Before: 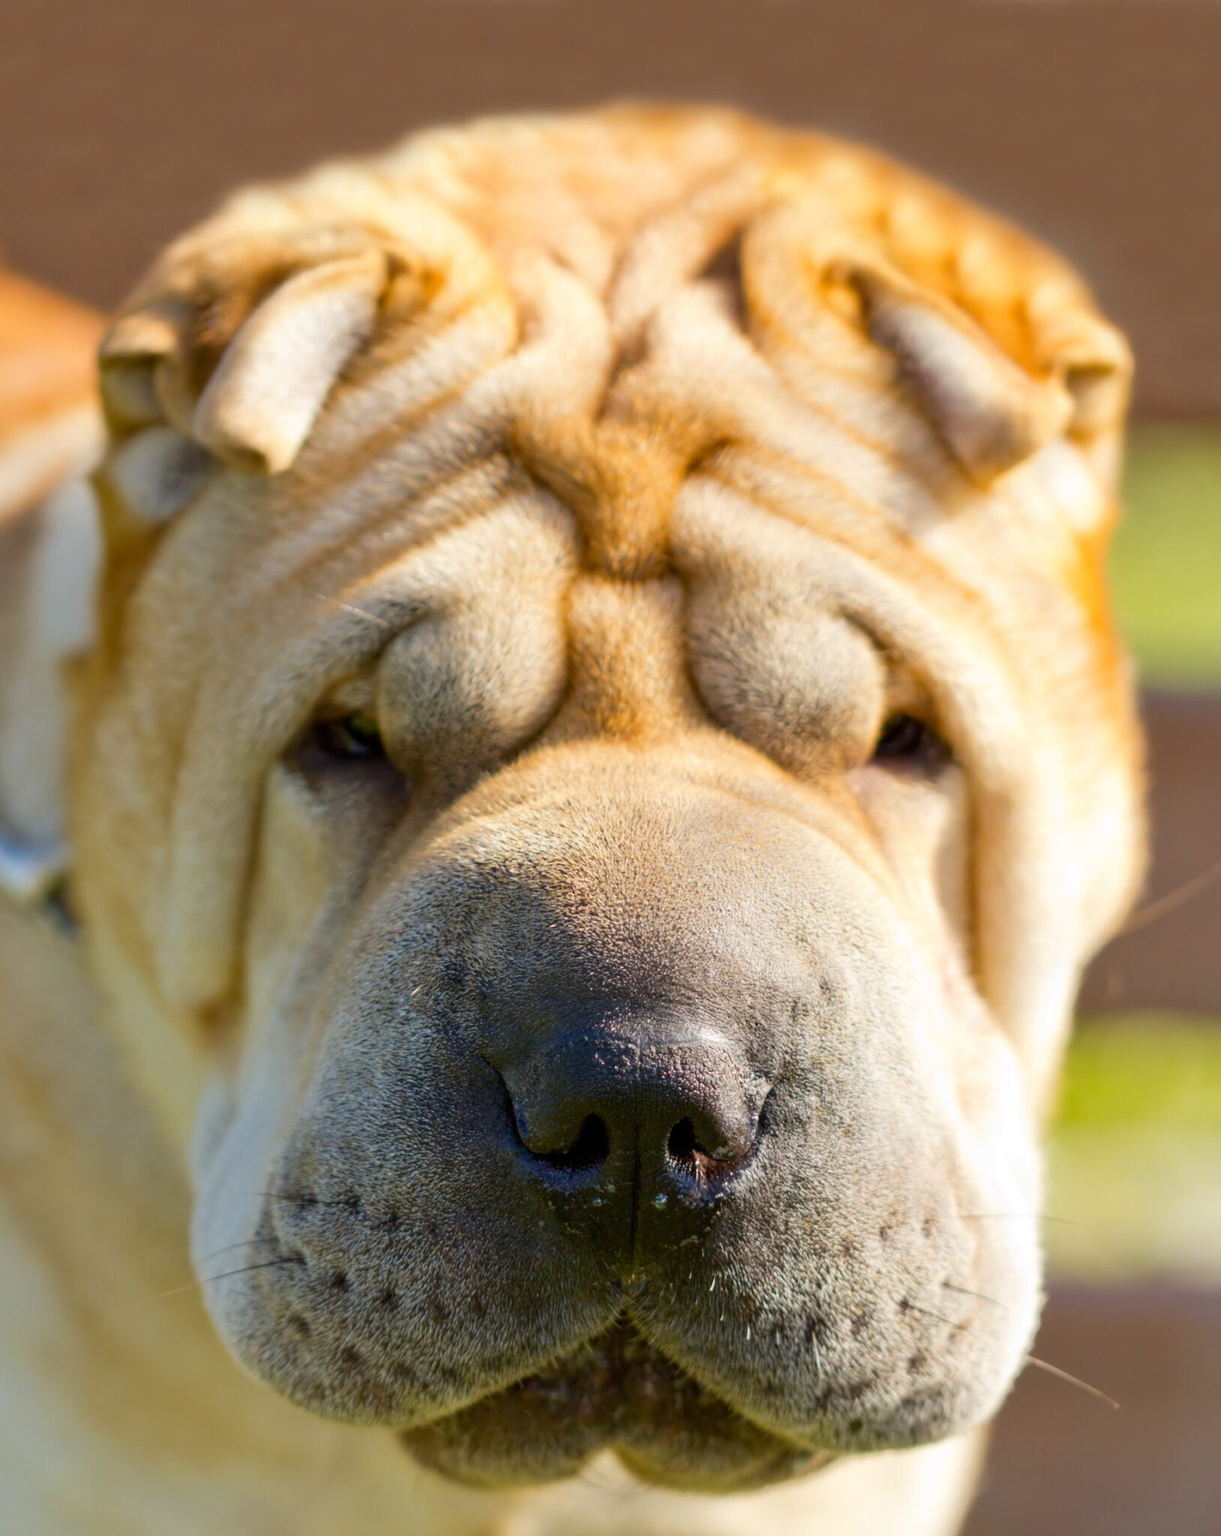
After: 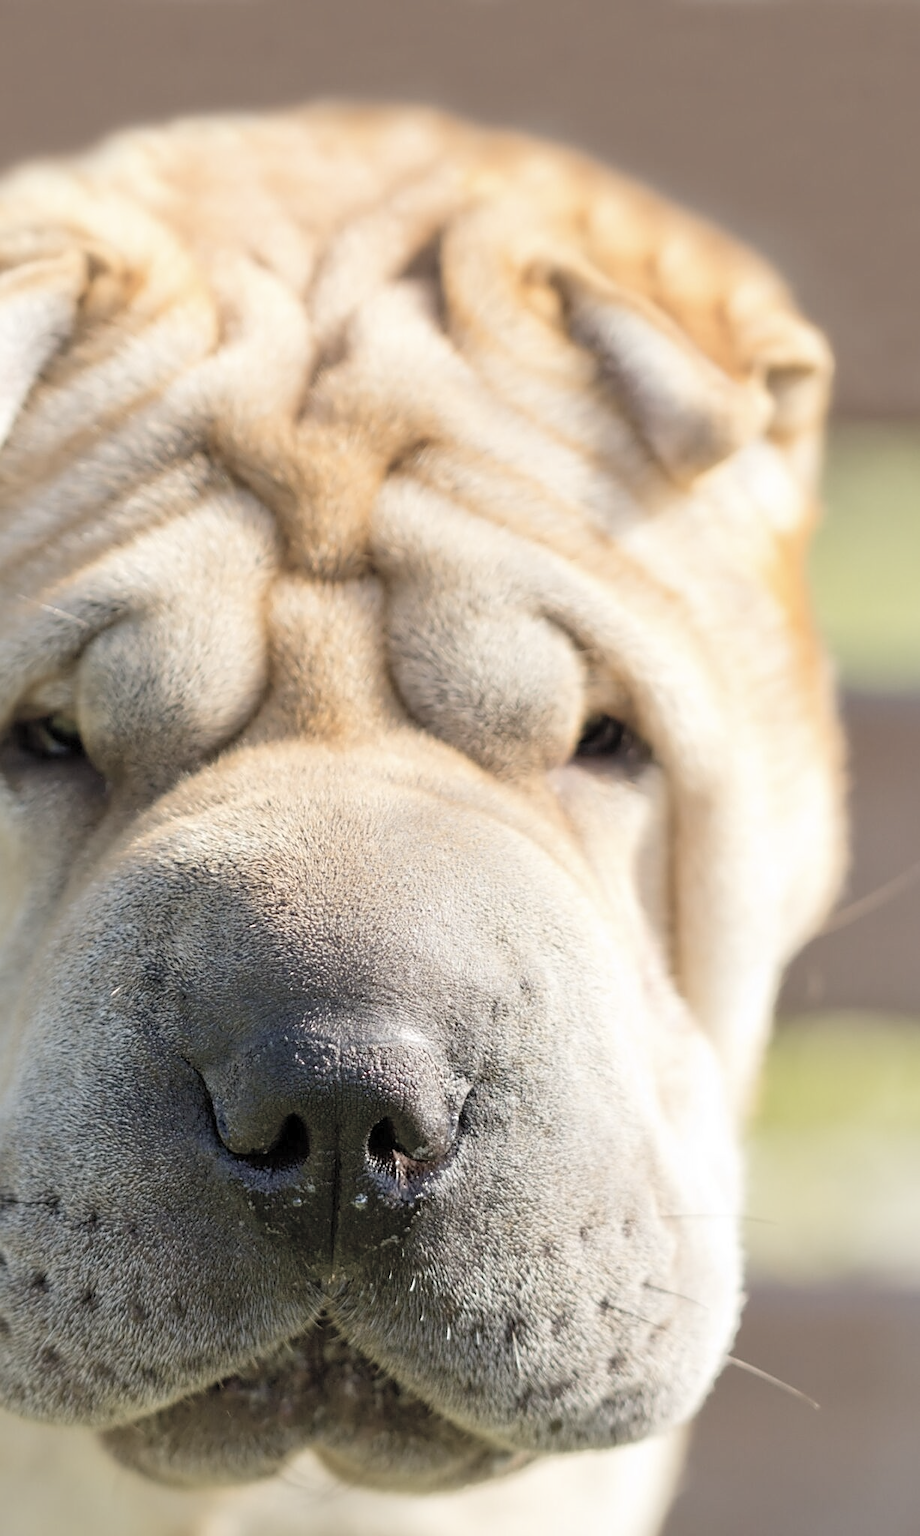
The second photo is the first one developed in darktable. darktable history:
contrast brightness saturation: brightness 0.18, saturation -0.5
crop and rotate: left 24.6%
sharpen: on, module defaults
